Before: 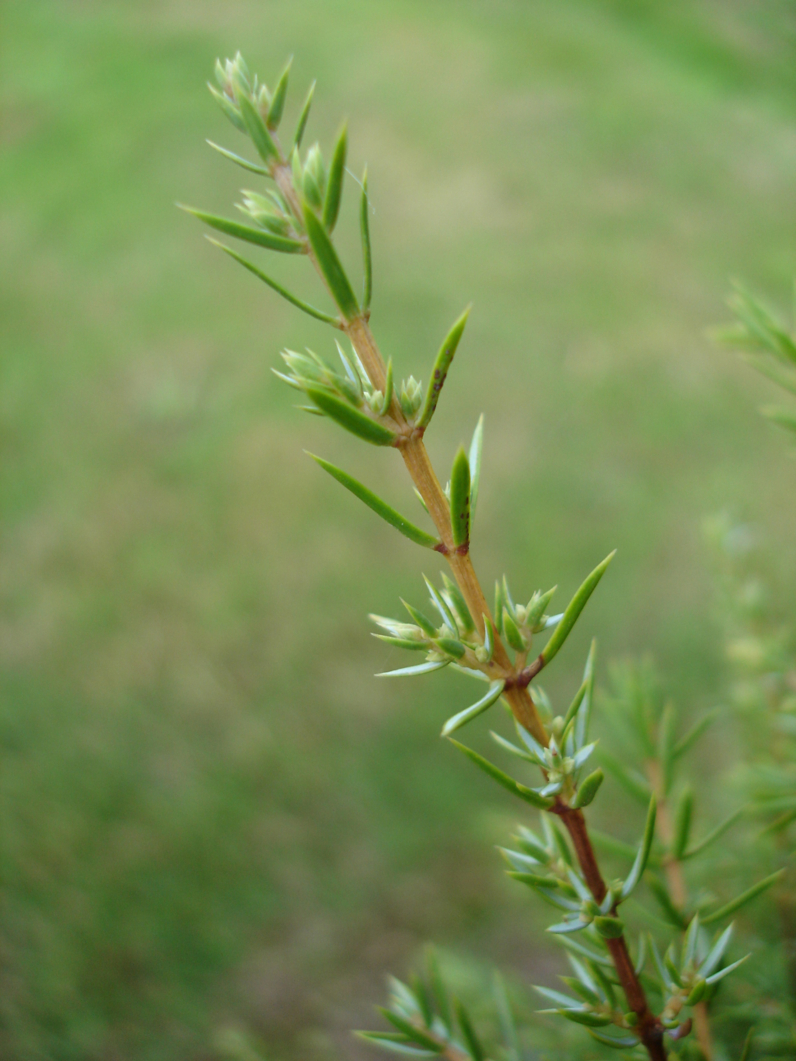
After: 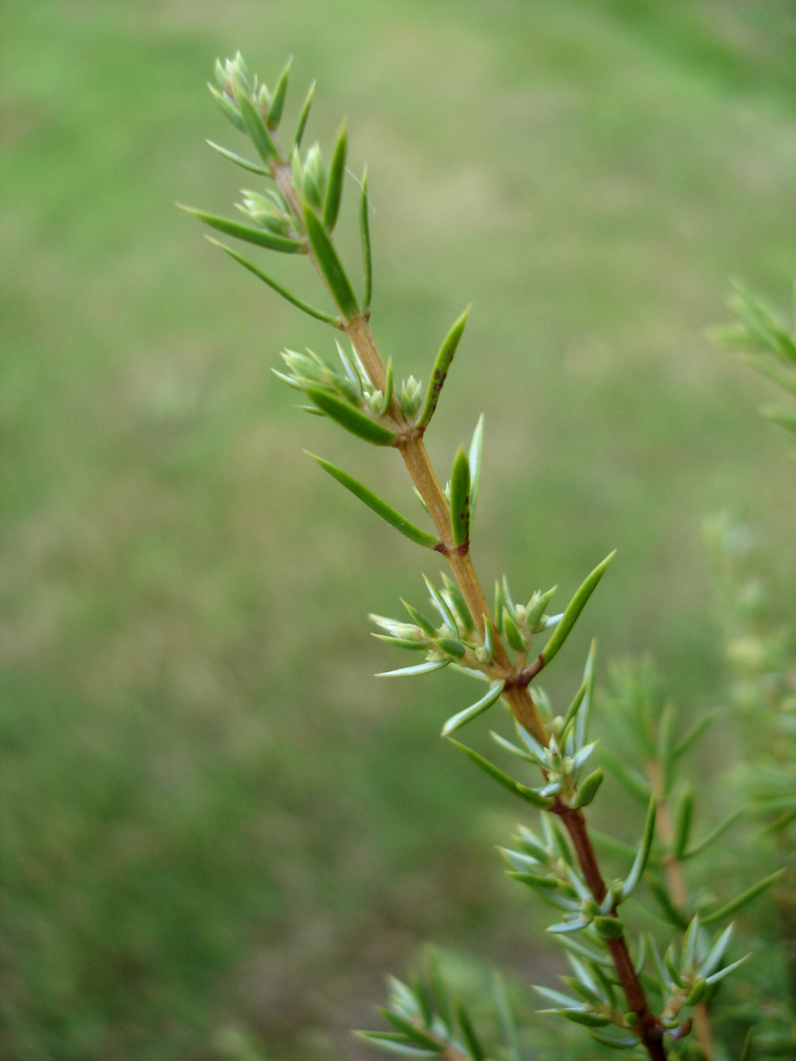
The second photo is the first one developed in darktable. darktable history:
local contrast: on, module defaults
levels: levels [0, 0.51, 1]
